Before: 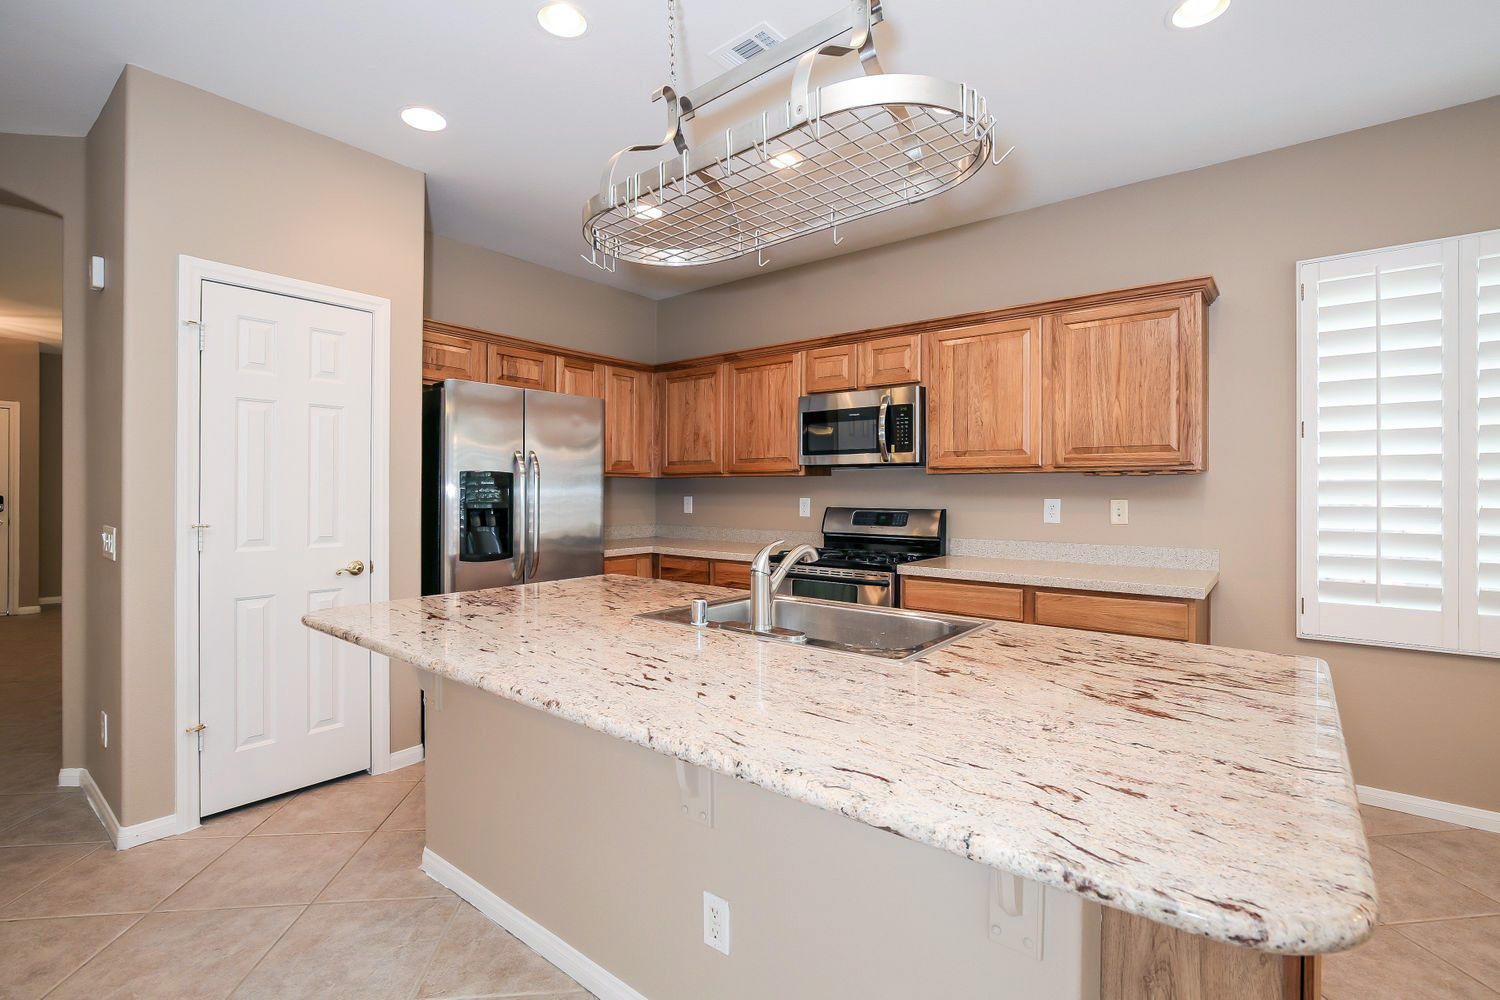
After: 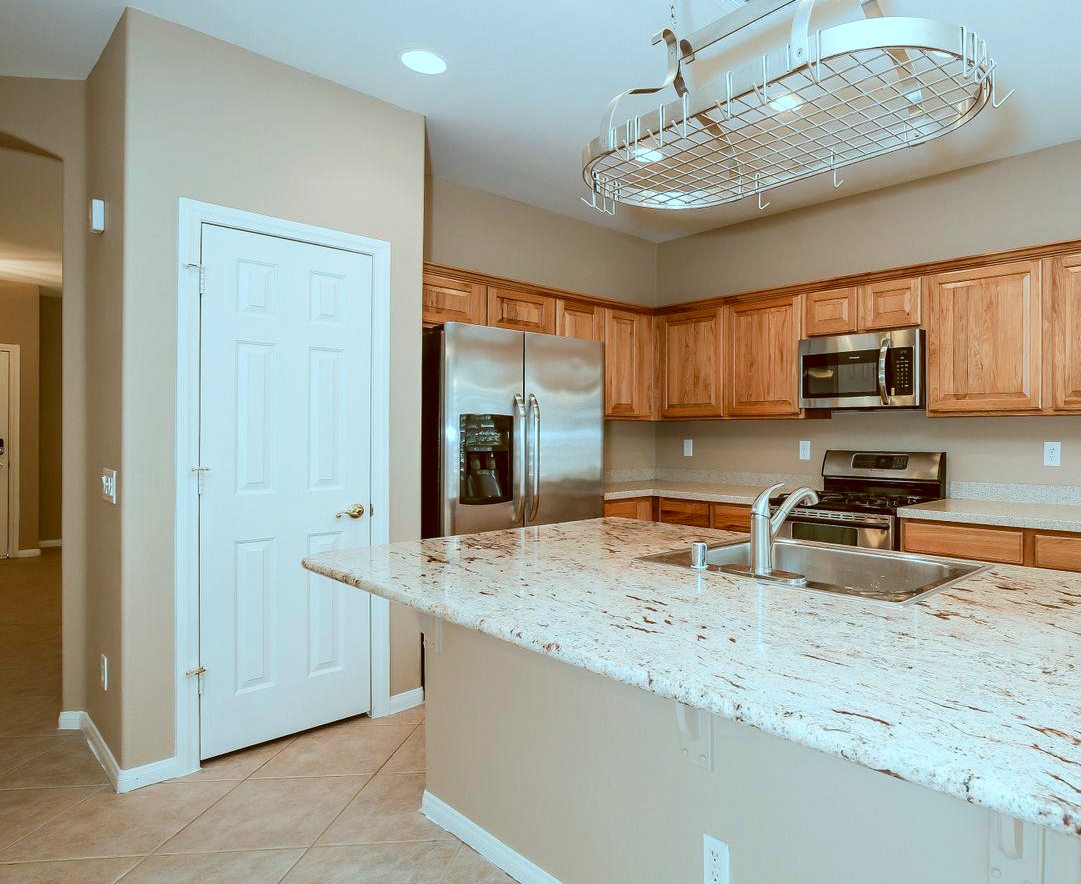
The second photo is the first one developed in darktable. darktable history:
crop: top 5.761%, right 27.884%, bottom 5.759%
color correction: highlights a* -14.84, highlights b* -16.43, shadows a* 10.04, shadows b* 28.74
